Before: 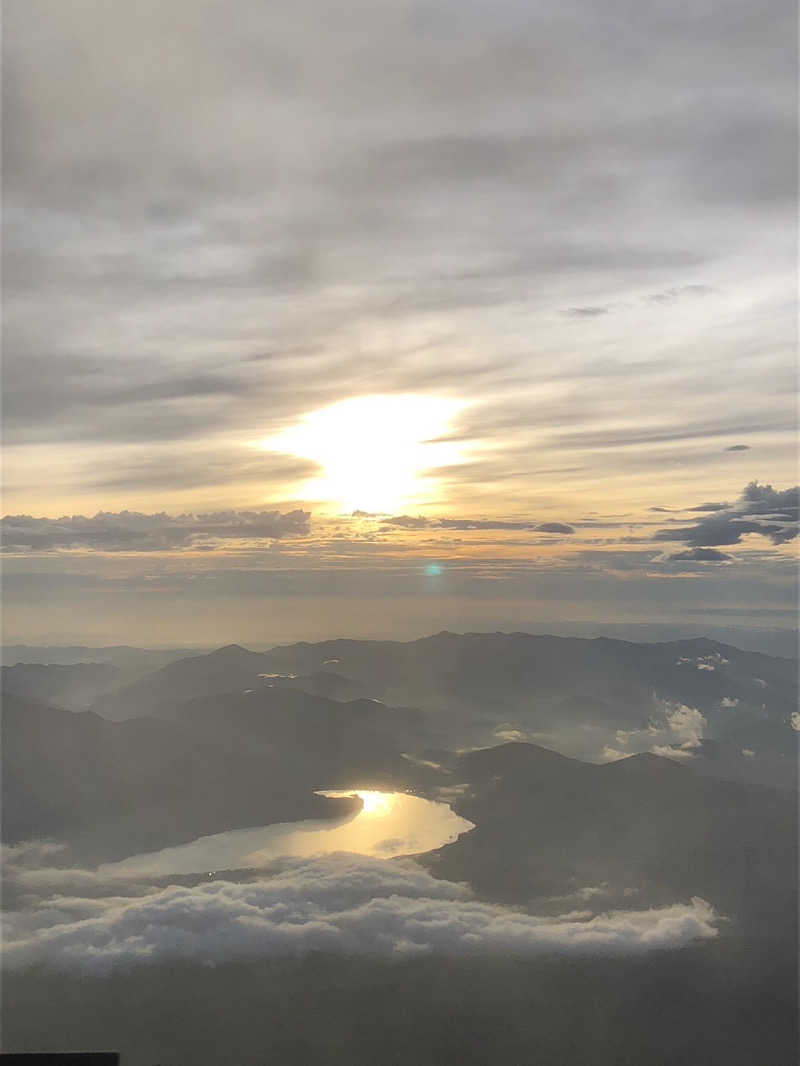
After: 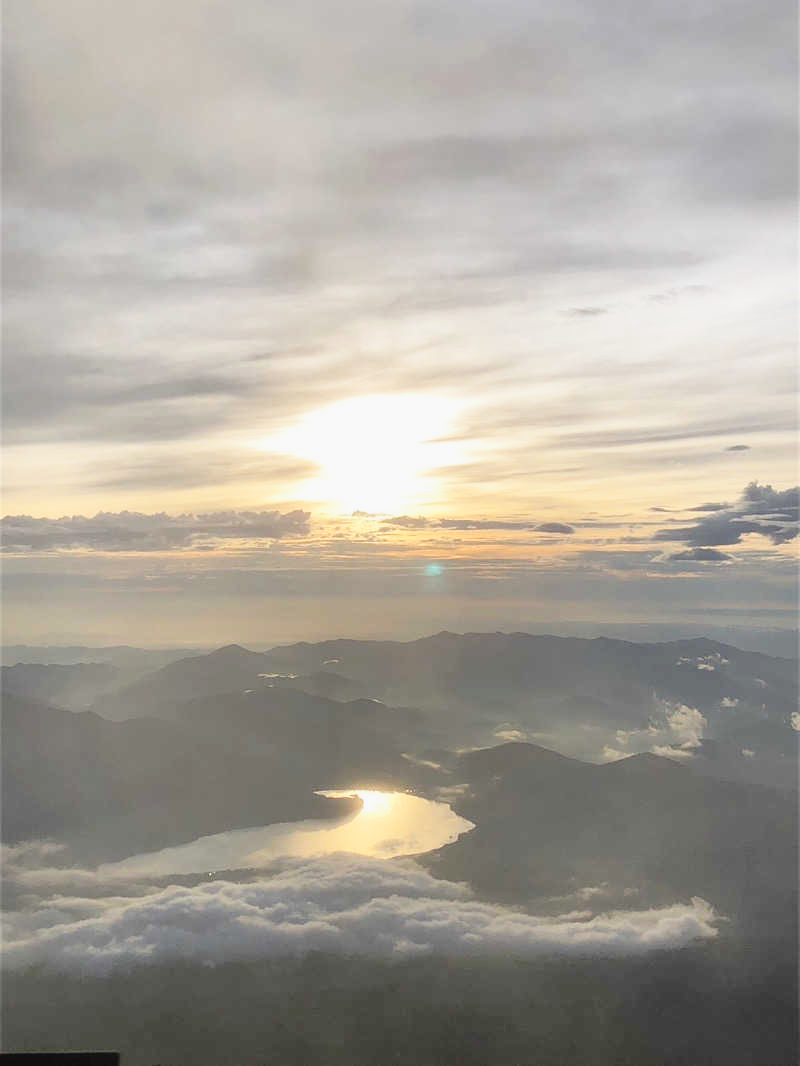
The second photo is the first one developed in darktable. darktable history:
tone curve: curves: ch0 [(0, 0.021) (0.049, 0.044) (0.157, 0.131) (0.359, 0.419) (0.469, 0.544) (0.634, 0.722) (0.839, 0.909) (0.998, 0.978)]; ch1 [(0, 0) (0.437, 0.408) (0.472, 0.47) (0.502, 0.503) (0.527, 0.53) (0.564, 0.573) (0.614, 0.654) (0.669, 0.748) (0.859, 0.899) (1, 1)]; ch2 [(0, 0) (0.33, 0.301) (0.421, 0.443) (0.487, 0.504) (0.502, 0.509) (0.535, 0.537) (0.565, 0.595) (0.608, 0.667) (1, 1)], preserve colors none
